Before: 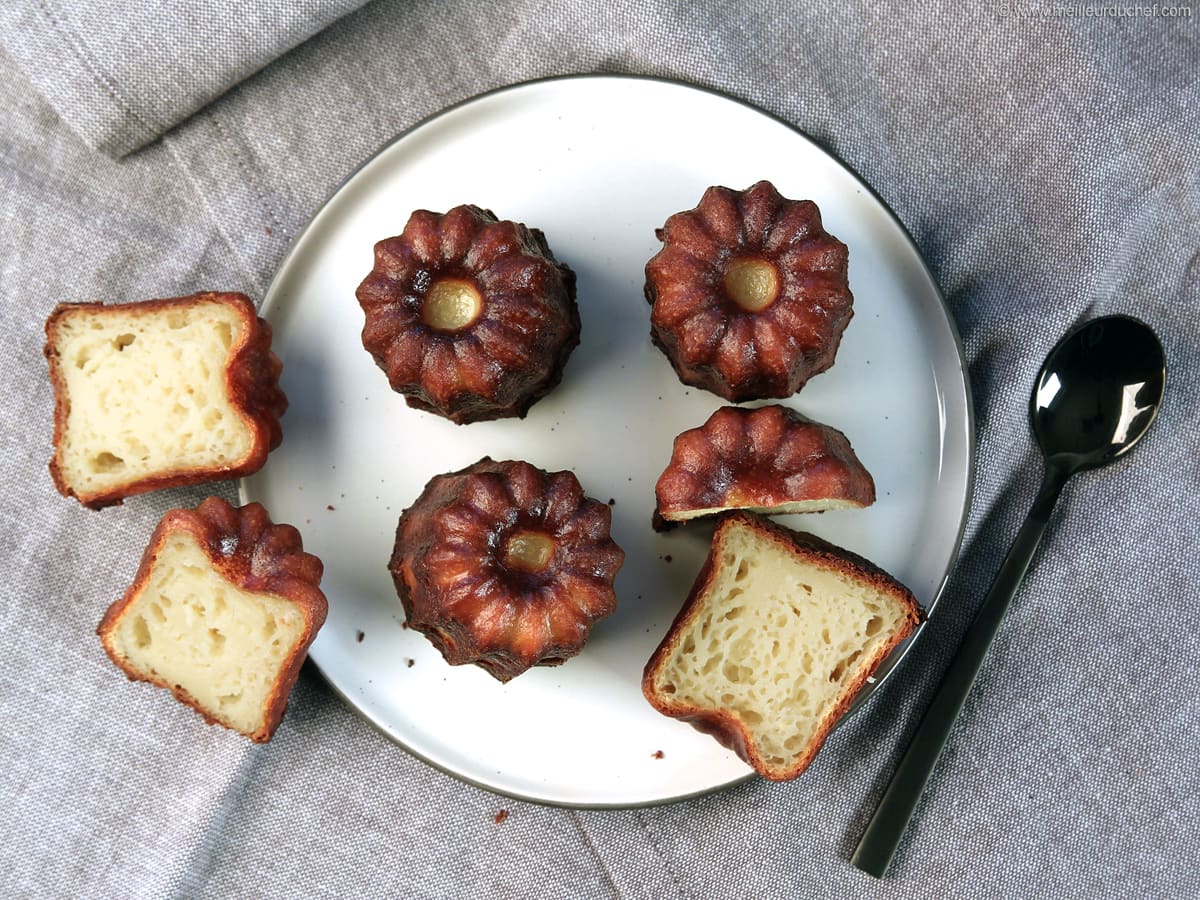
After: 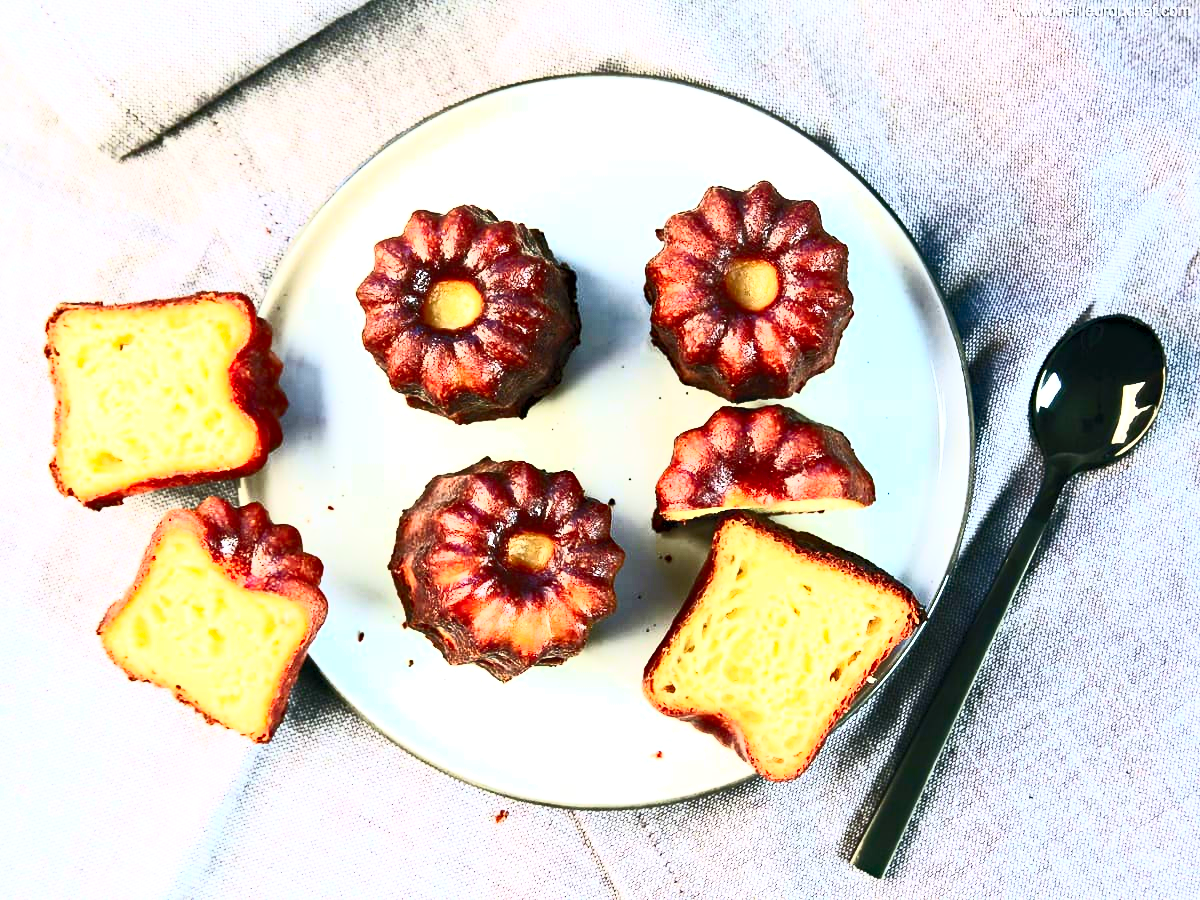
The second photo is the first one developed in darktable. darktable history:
exposure: black level correction 0, exposure 0.691 EV, compensate highlight preservation false
haze removal: compatibility mode true, adaptive false
contrast brightness saturation: contrast 0.842, brightness 0.583, saturation 0.577
